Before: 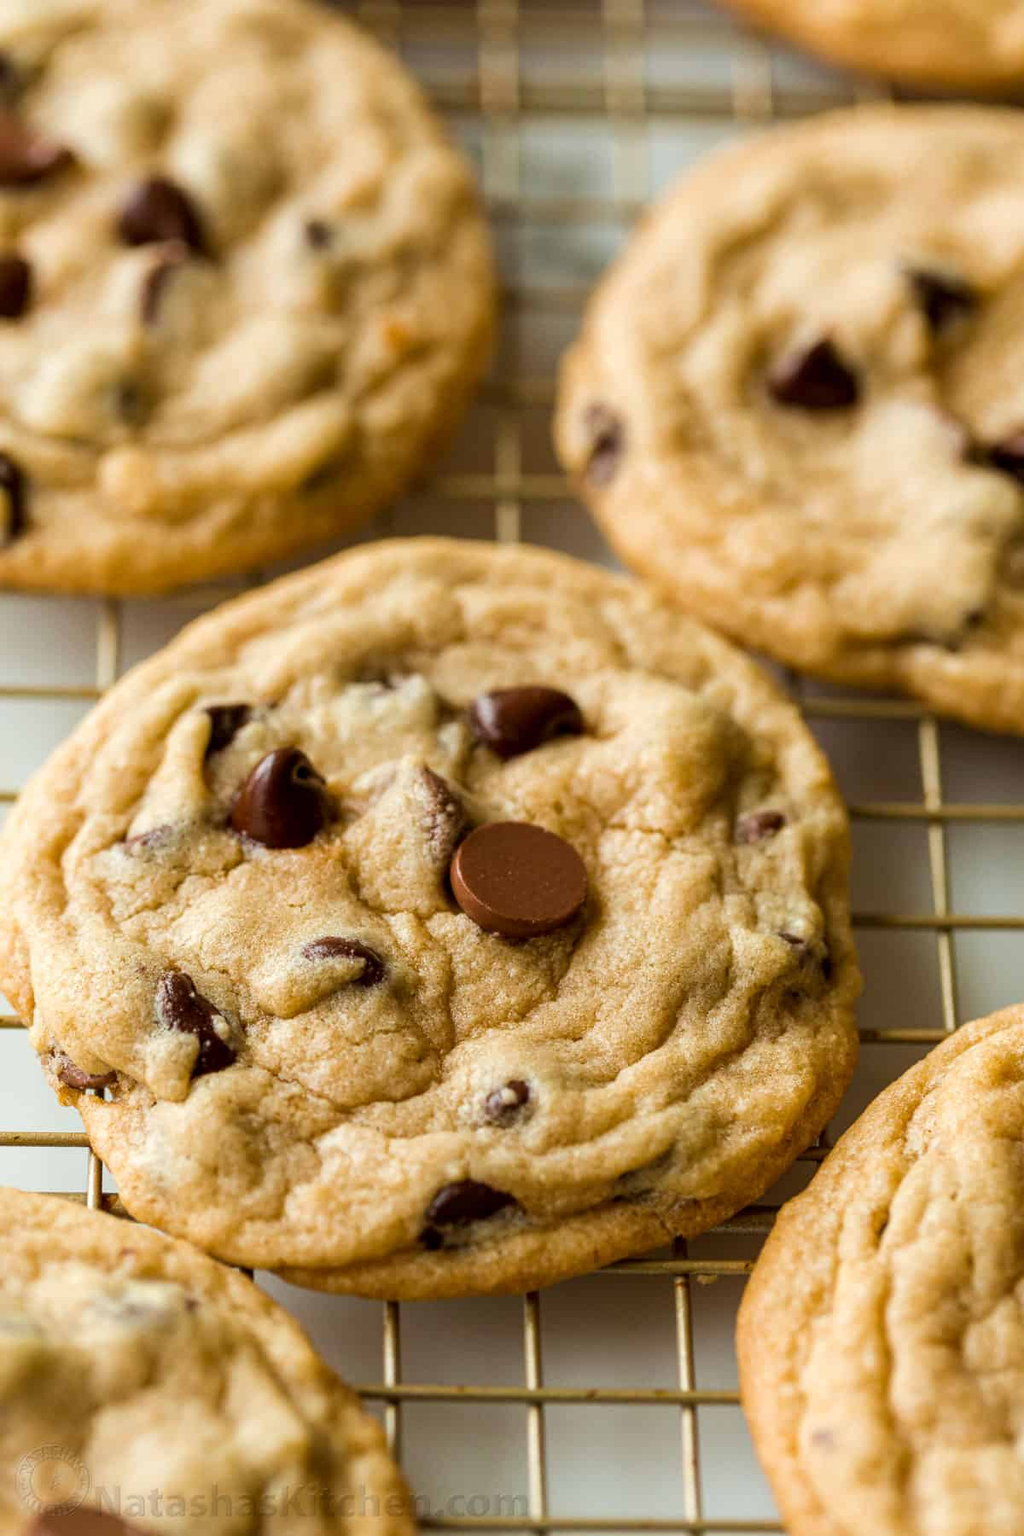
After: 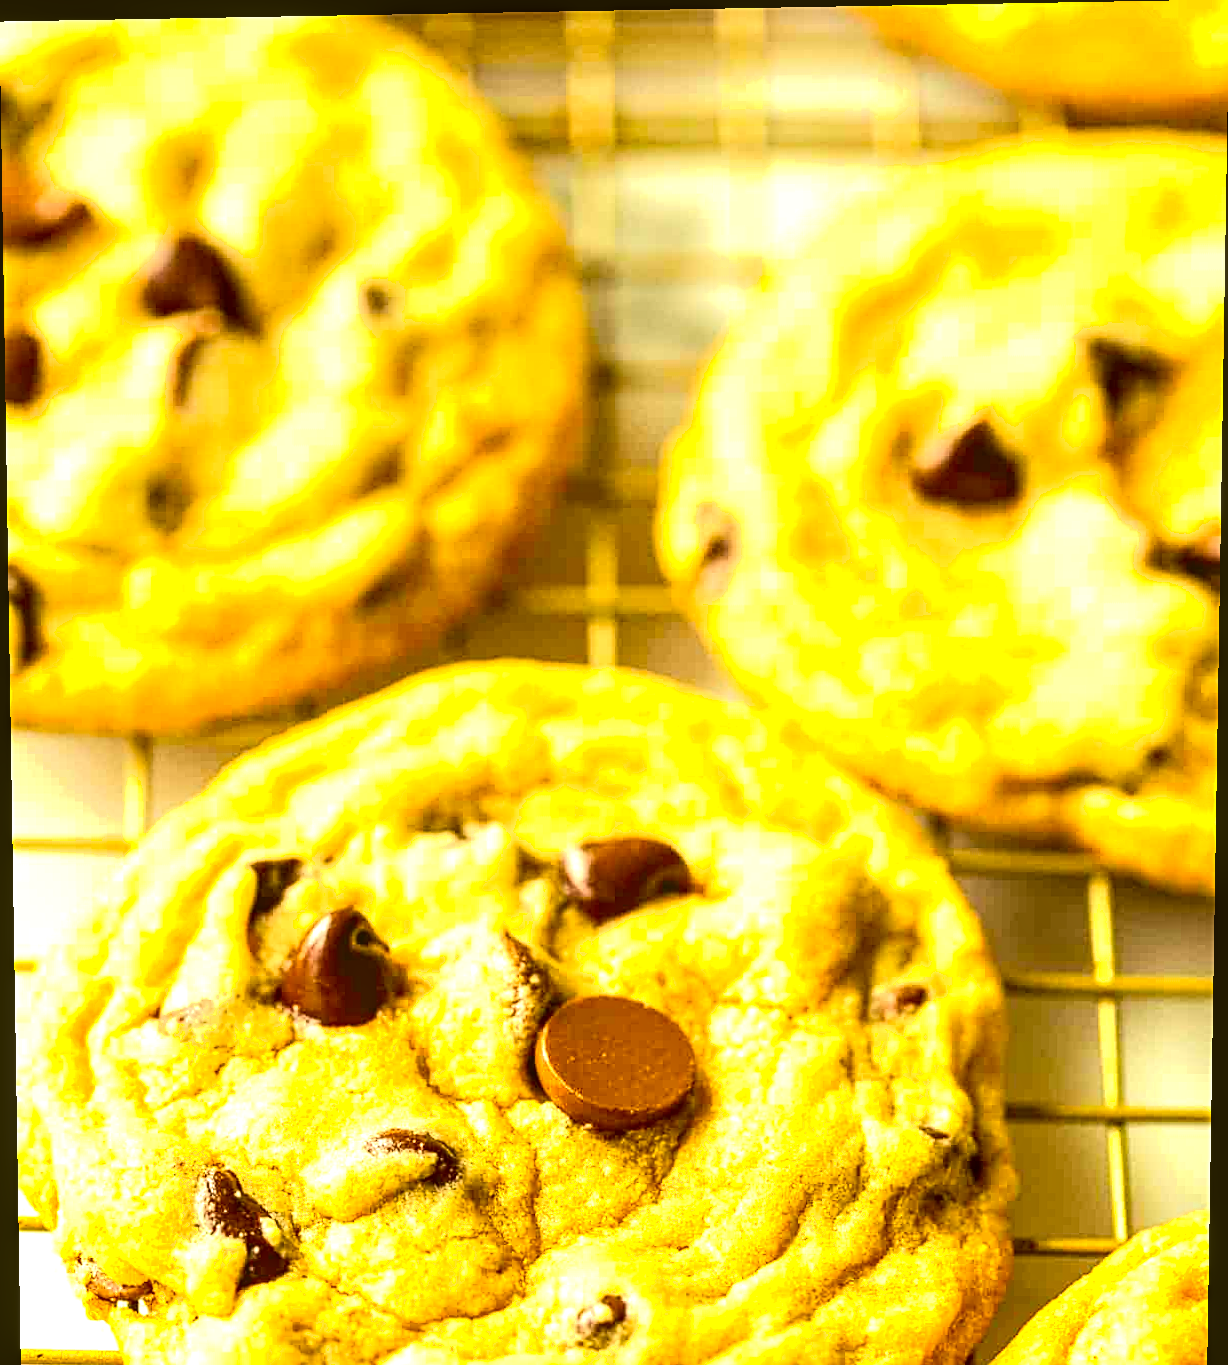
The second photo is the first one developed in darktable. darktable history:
tone curve: curves: ch0 [(0, 0.003) (0.117, 0.101) (0.257, 0.246) (0.408, 0.432) (0.611, 0.653) (0.824, 0.846) (1, 1)]; ch1 [(0, 0) (0.227, 0.197) (0.405, 0.421) (0.501, 0.501) (0.522, 0.53) (0.563, 0.572) (0.589, 0.611) (0.699, 0.709) (0.976, 0.992)]; ch2 [(0, 0) (0.208, 0.176) (0.377, 0.38) (0.5, 0.5) (0.537, 0.534) (0.571, 0.576) (0.681, 0.746) (1, 1)], color space Lab, independent channels, preserve colors none
local contrast: on, module defaults
exposure: black level correction 0, exposure 1.45 EV, compensate exposure bias true, compensate highlight preservation false
sharpen: on, module defaults
rotate and perspective: lens shift (vertical) 0.048, lens shift (horizontal) -0.024, automatic cropping off
crop: bottom 24.988%
color correction: highlights a* 0.162, highlights b* 29.53, shadows a* -0.162, shadows b* 21.09
shadows and highlights: shadows 0, highlights 40
